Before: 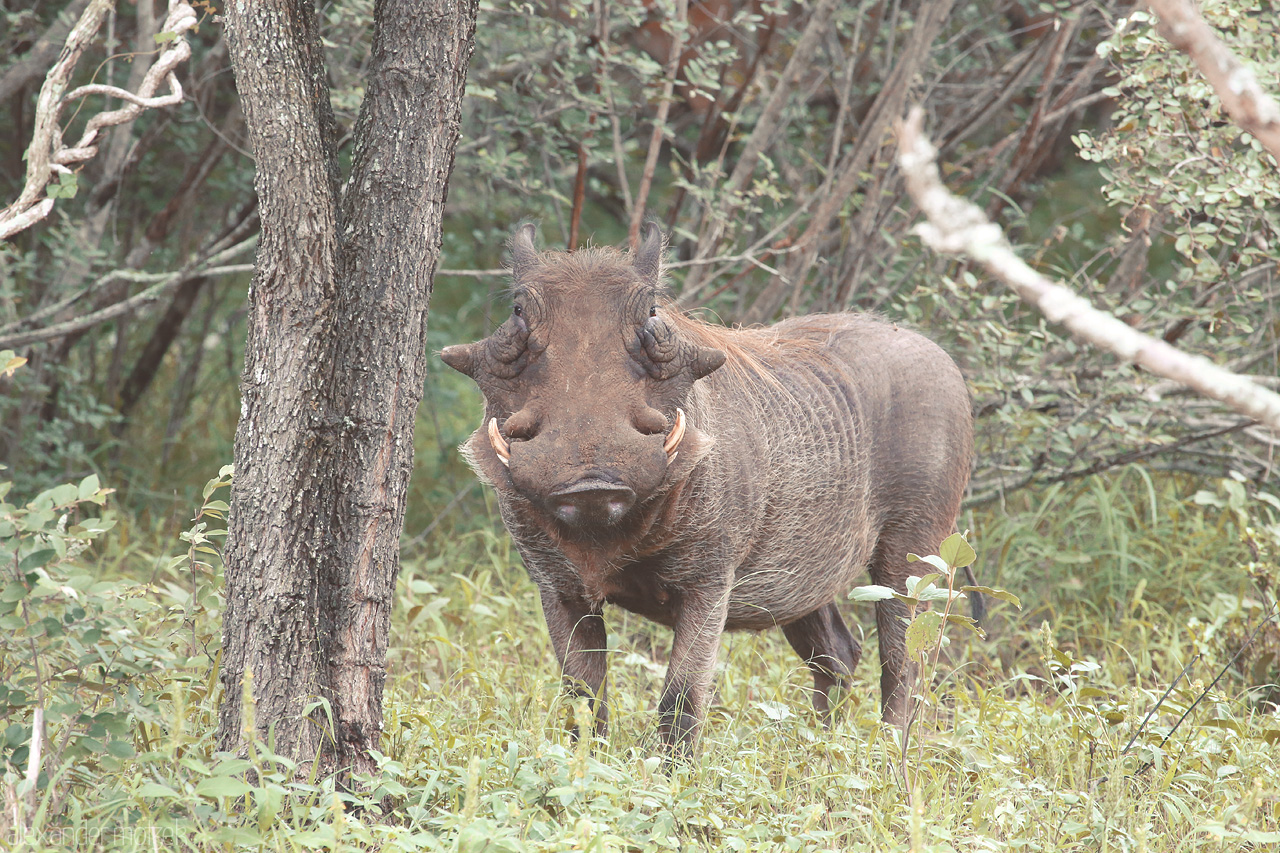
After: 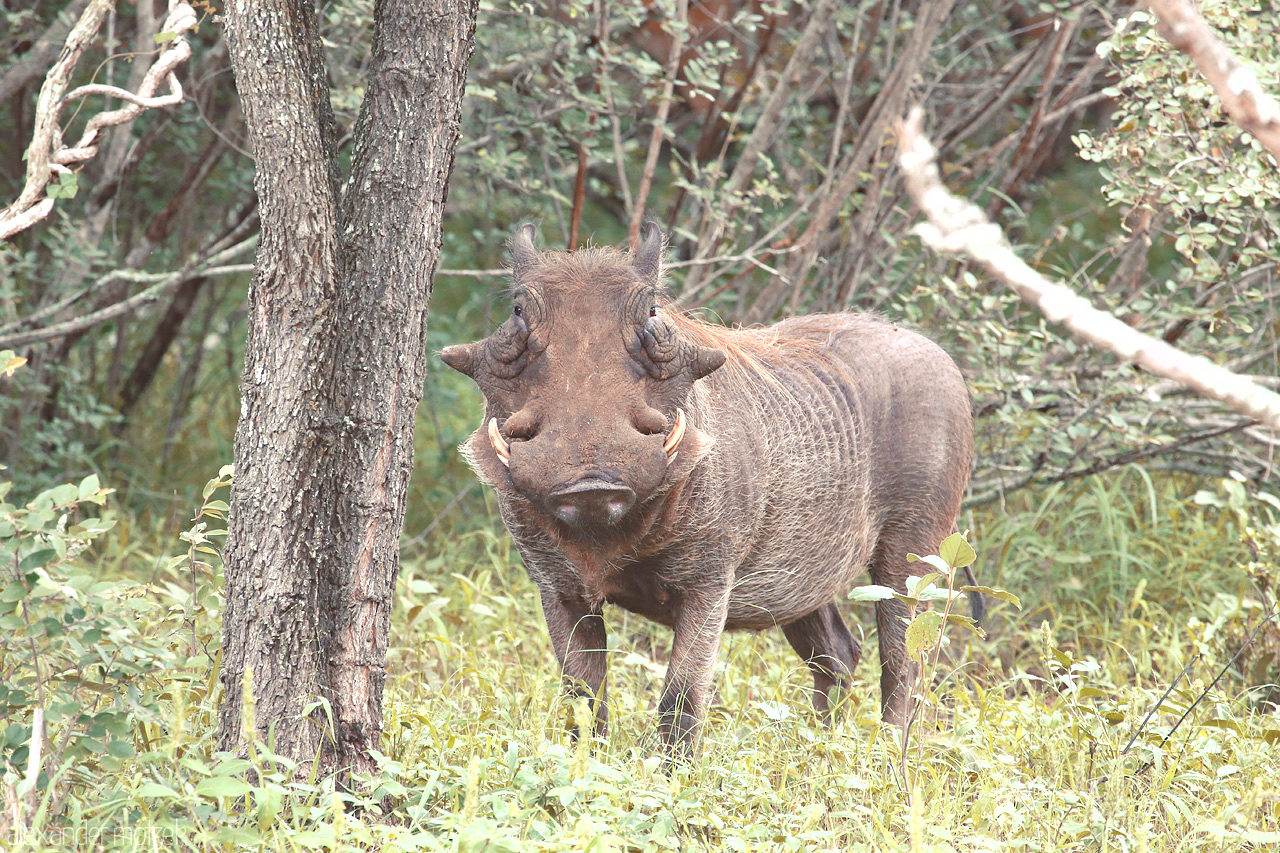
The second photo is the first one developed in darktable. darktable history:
exposure: black level correction 0.005, exposure 0.417 EV, compensate highlight preservation false
haze removal: compatibility mode true, adaptive false
base curve: exposure shift 0, preserve colors none
shadows and highlights: radius 125.46, shadows 21.19, highlights -21.19, low approximation 0.01
